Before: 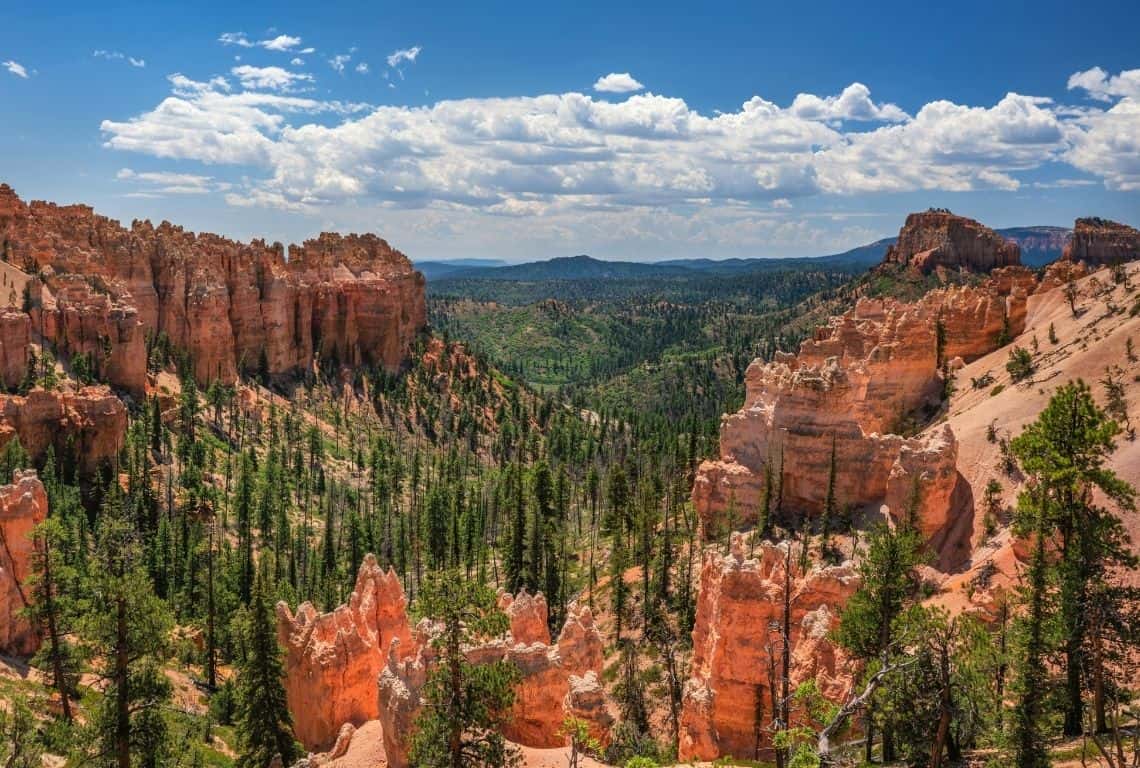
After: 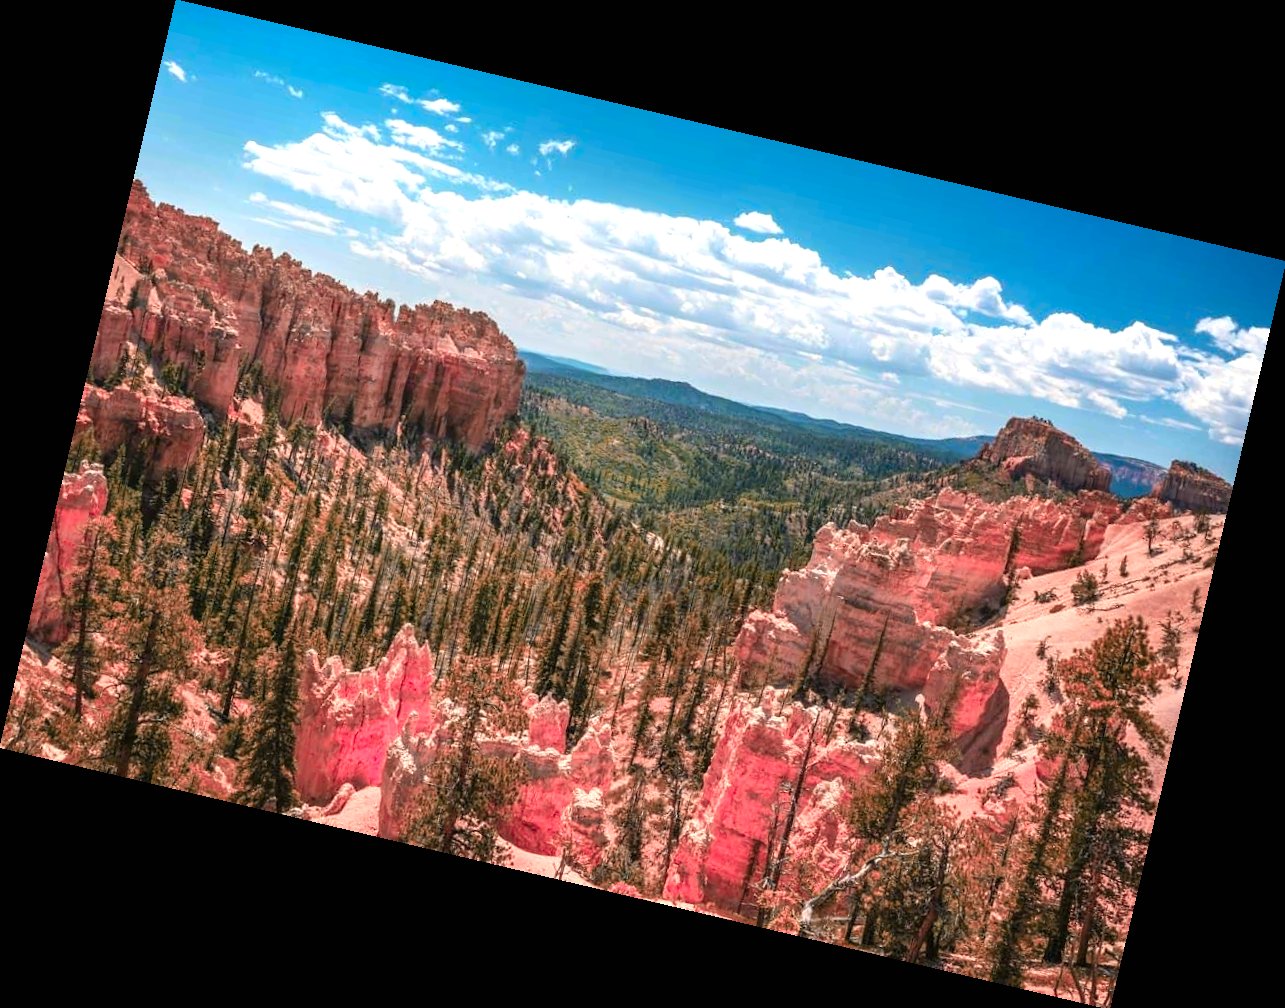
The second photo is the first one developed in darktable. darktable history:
tone equalizer: on, module defaults
rotate and perspective: rotation 13.27°, automatic cropping off
shadows and highlights: shadows -24.28, highlights 49.77, soften with gaussian
color zones: curves: ch2 [(0, 0.488) (0.143, 0.417) (0.286, 0.212) (0.429, 0.179) (0.571, 0.154) (0.714, 0.415) (0.857, 0.495) (1, 0.488)]
exposure: black level correction 0, exposure 0.7 EV, compensate exposure bias true, compensate highlight preservation false
